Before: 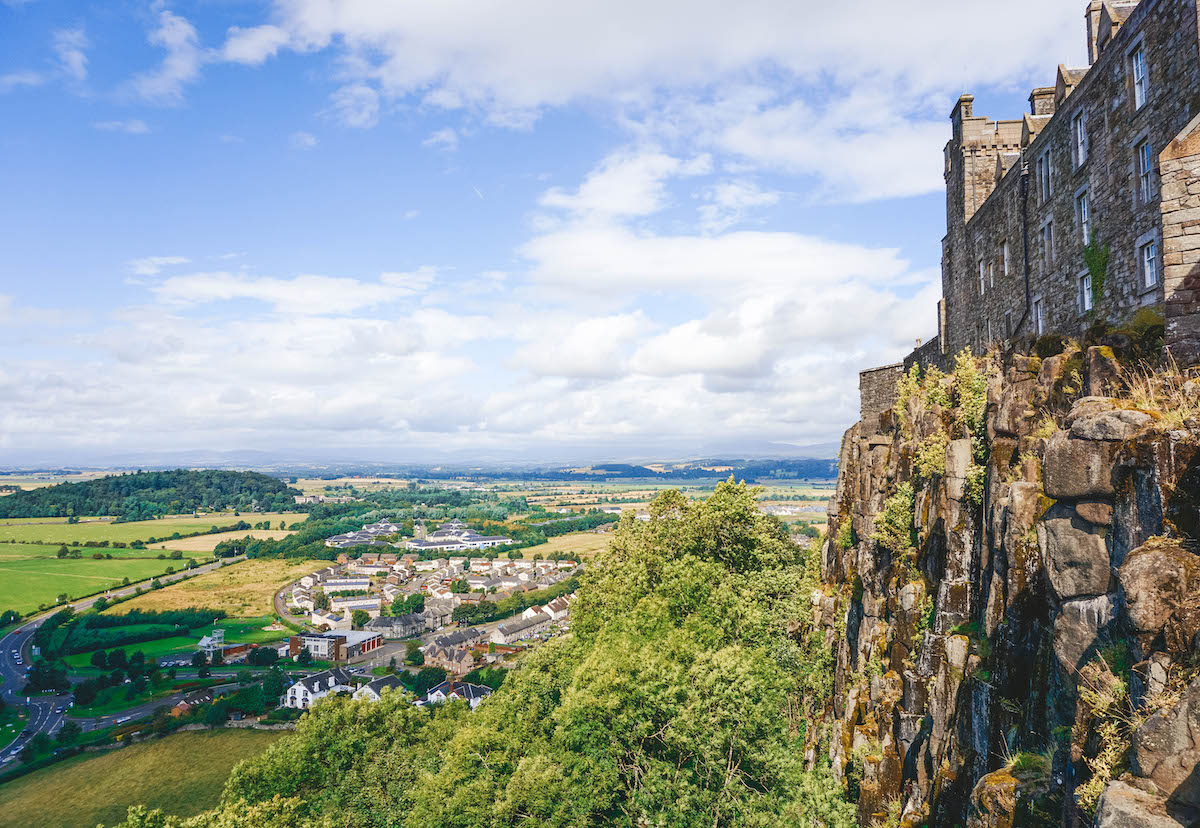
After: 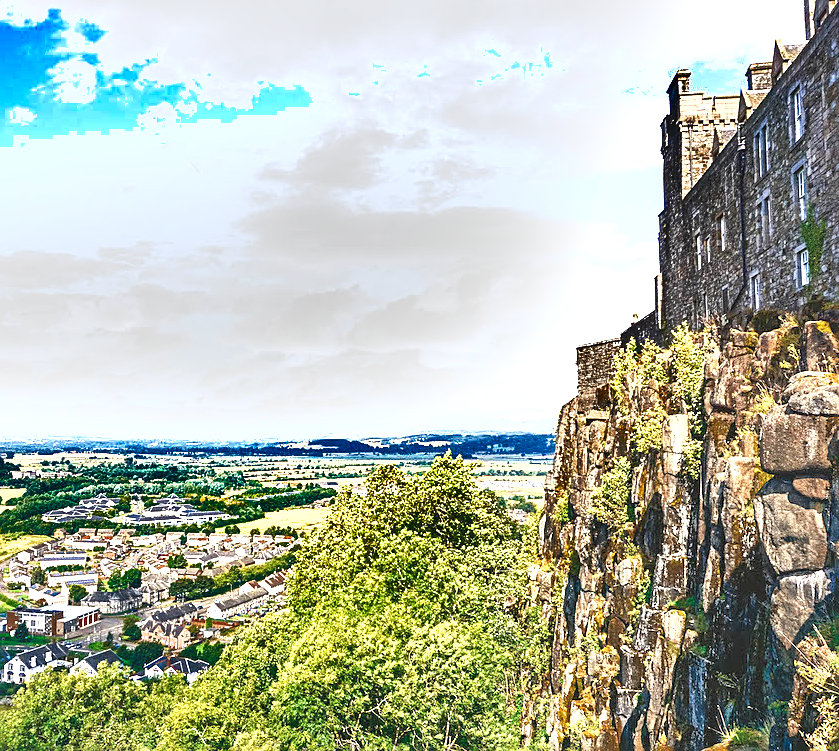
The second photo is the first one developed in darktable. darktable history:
shadows and highlights: radius 117.31, shadows 41.49, highlights -62.32, soften with gaussian
crop and rotate: left 23.611%, top 3.038%, right 6.456%, bottom 6.223%
exposure: black level correction 0, exposure 1.105 EV, compensate highlight preservation false
sharpen: on, module defaults
